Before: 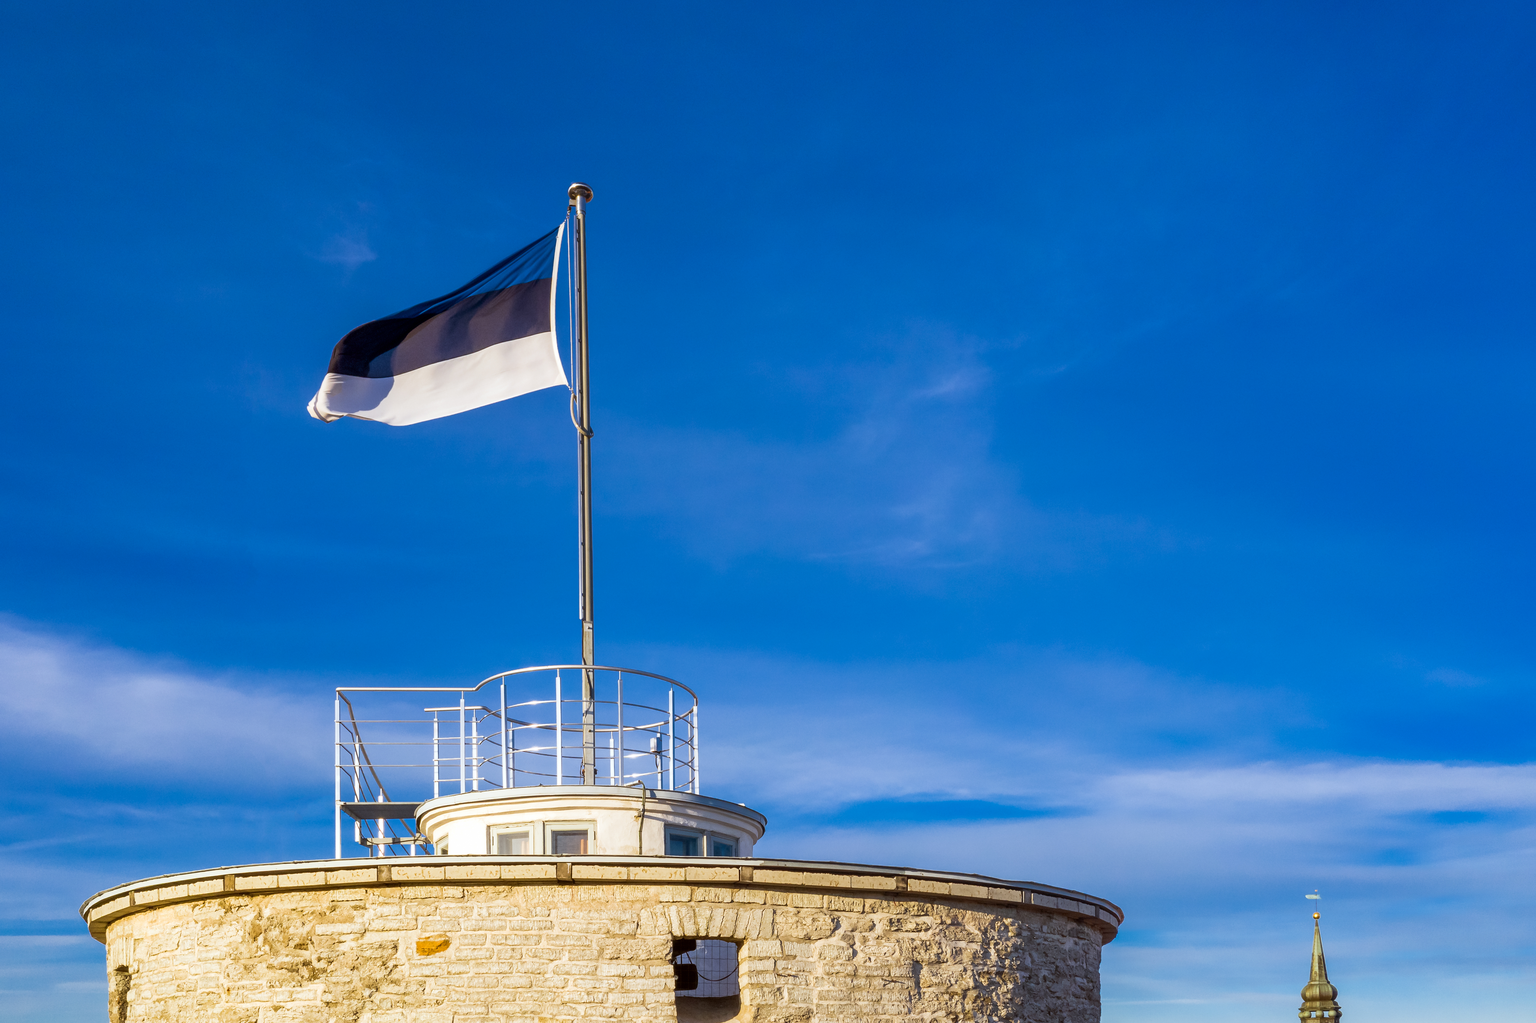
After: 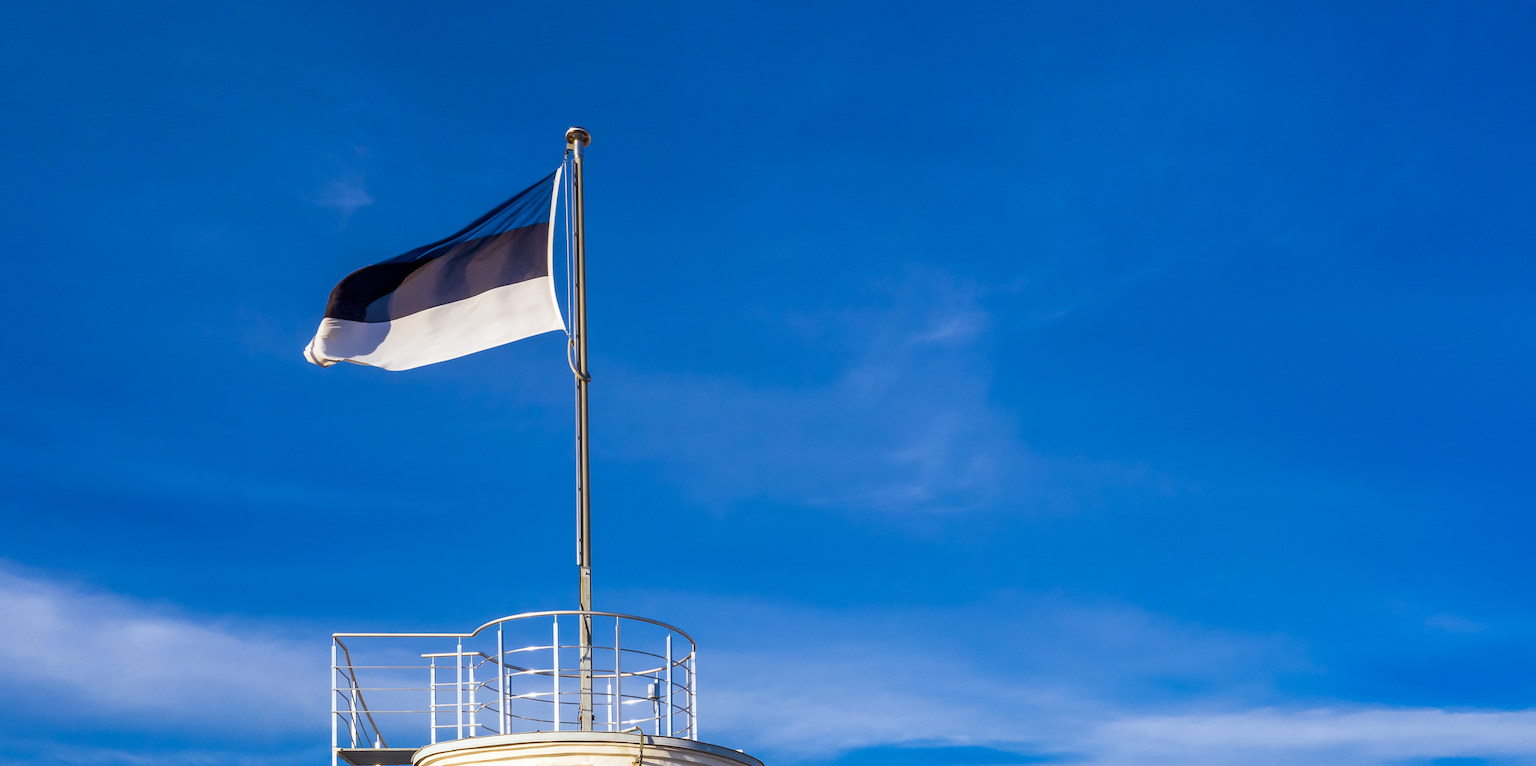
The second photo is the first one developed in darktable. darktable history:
crop: left 0.318%, top 5.556%, bottom 19.735%
